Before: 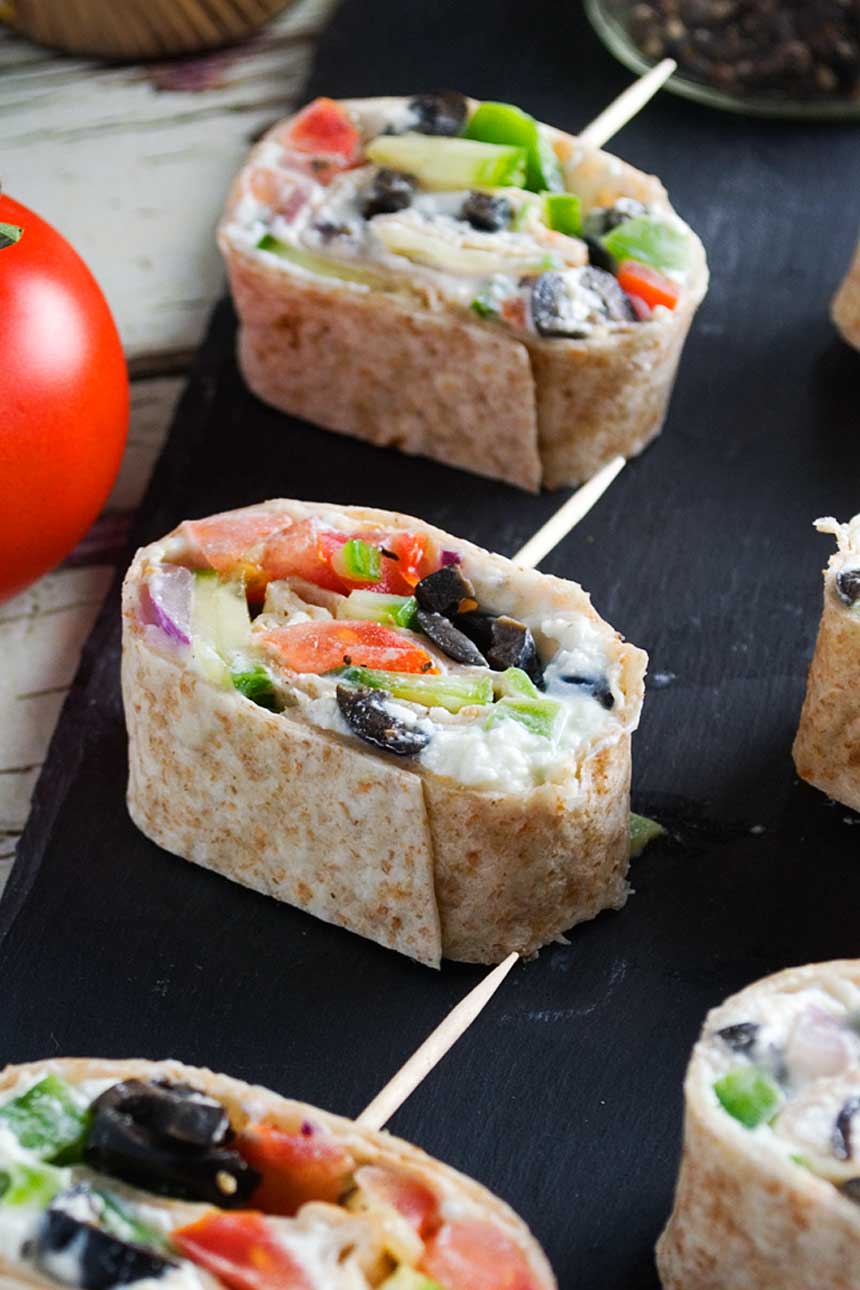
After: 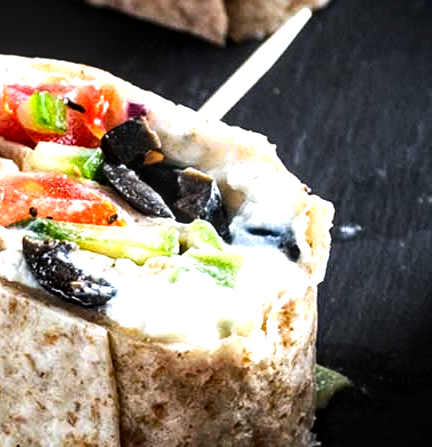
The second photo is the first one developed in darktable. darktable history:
crop: left 36.607%, top 34.735%, right 13.146%, bottom 30.611%
local contrast: detail 150%
tone equalizer: -8 EV -1.08 EV, -7 EV -1.01 EV, -6 EV -0.867 EV, -5 EV -0.578 EV, -3 EV 0.578 EV, -2 EV 0.867 EV, -1 EV 1.01 EV, +0 EV 1.08 EV, edges refinement/feathering 500, mask exposure compensation -1.57 EV, preserve details no
